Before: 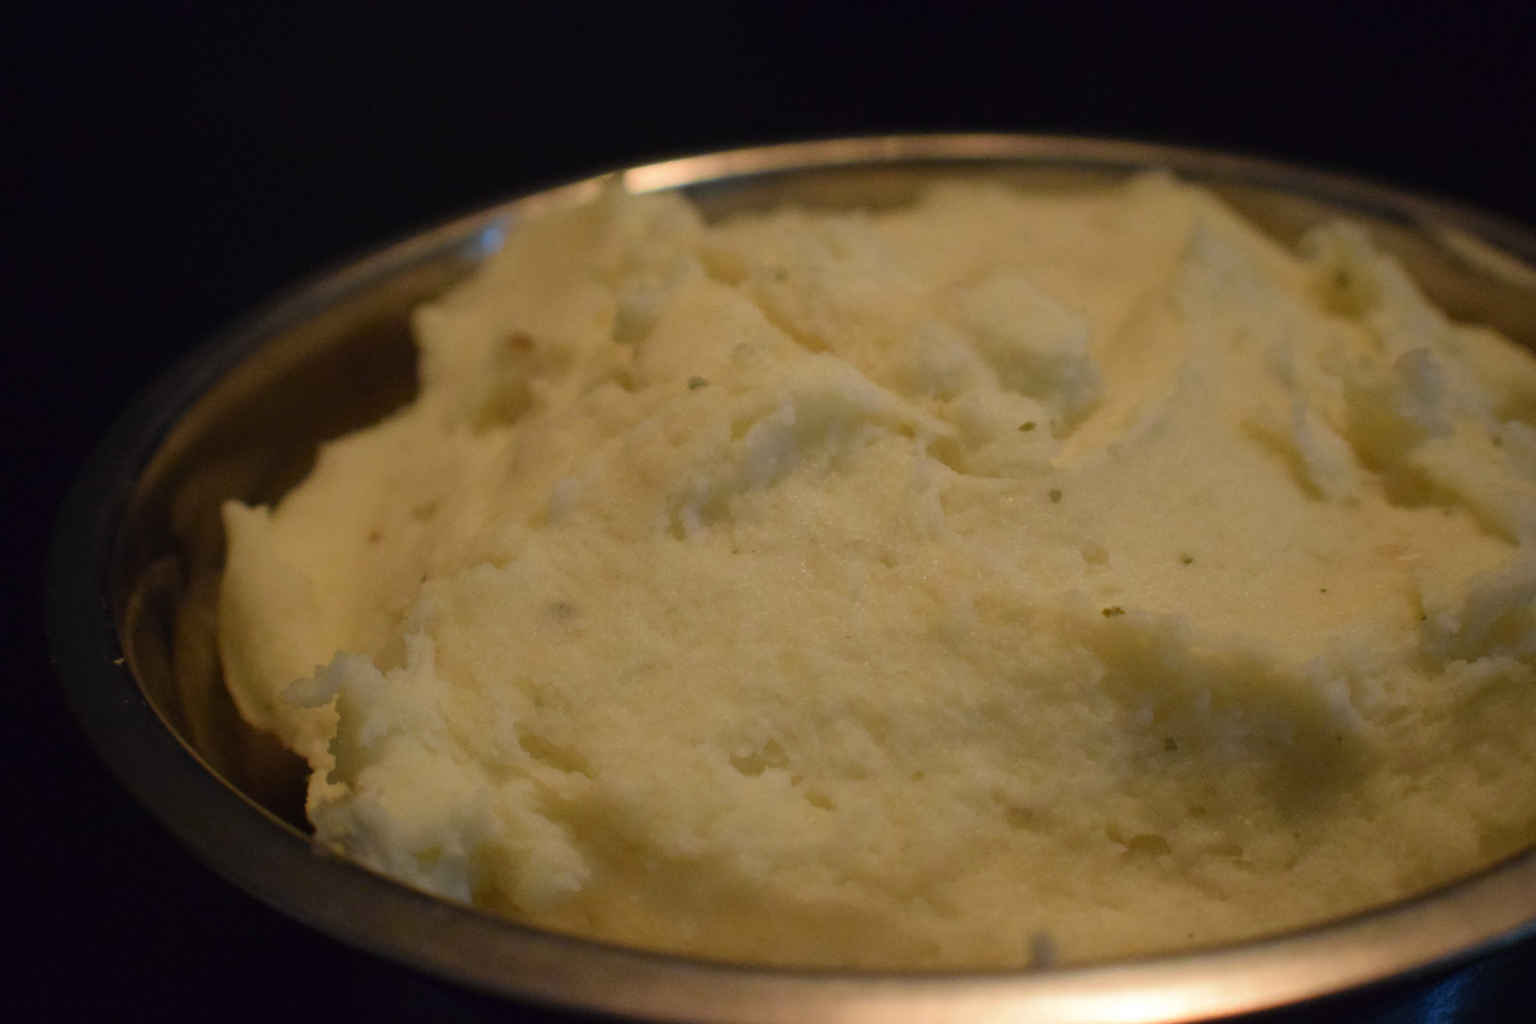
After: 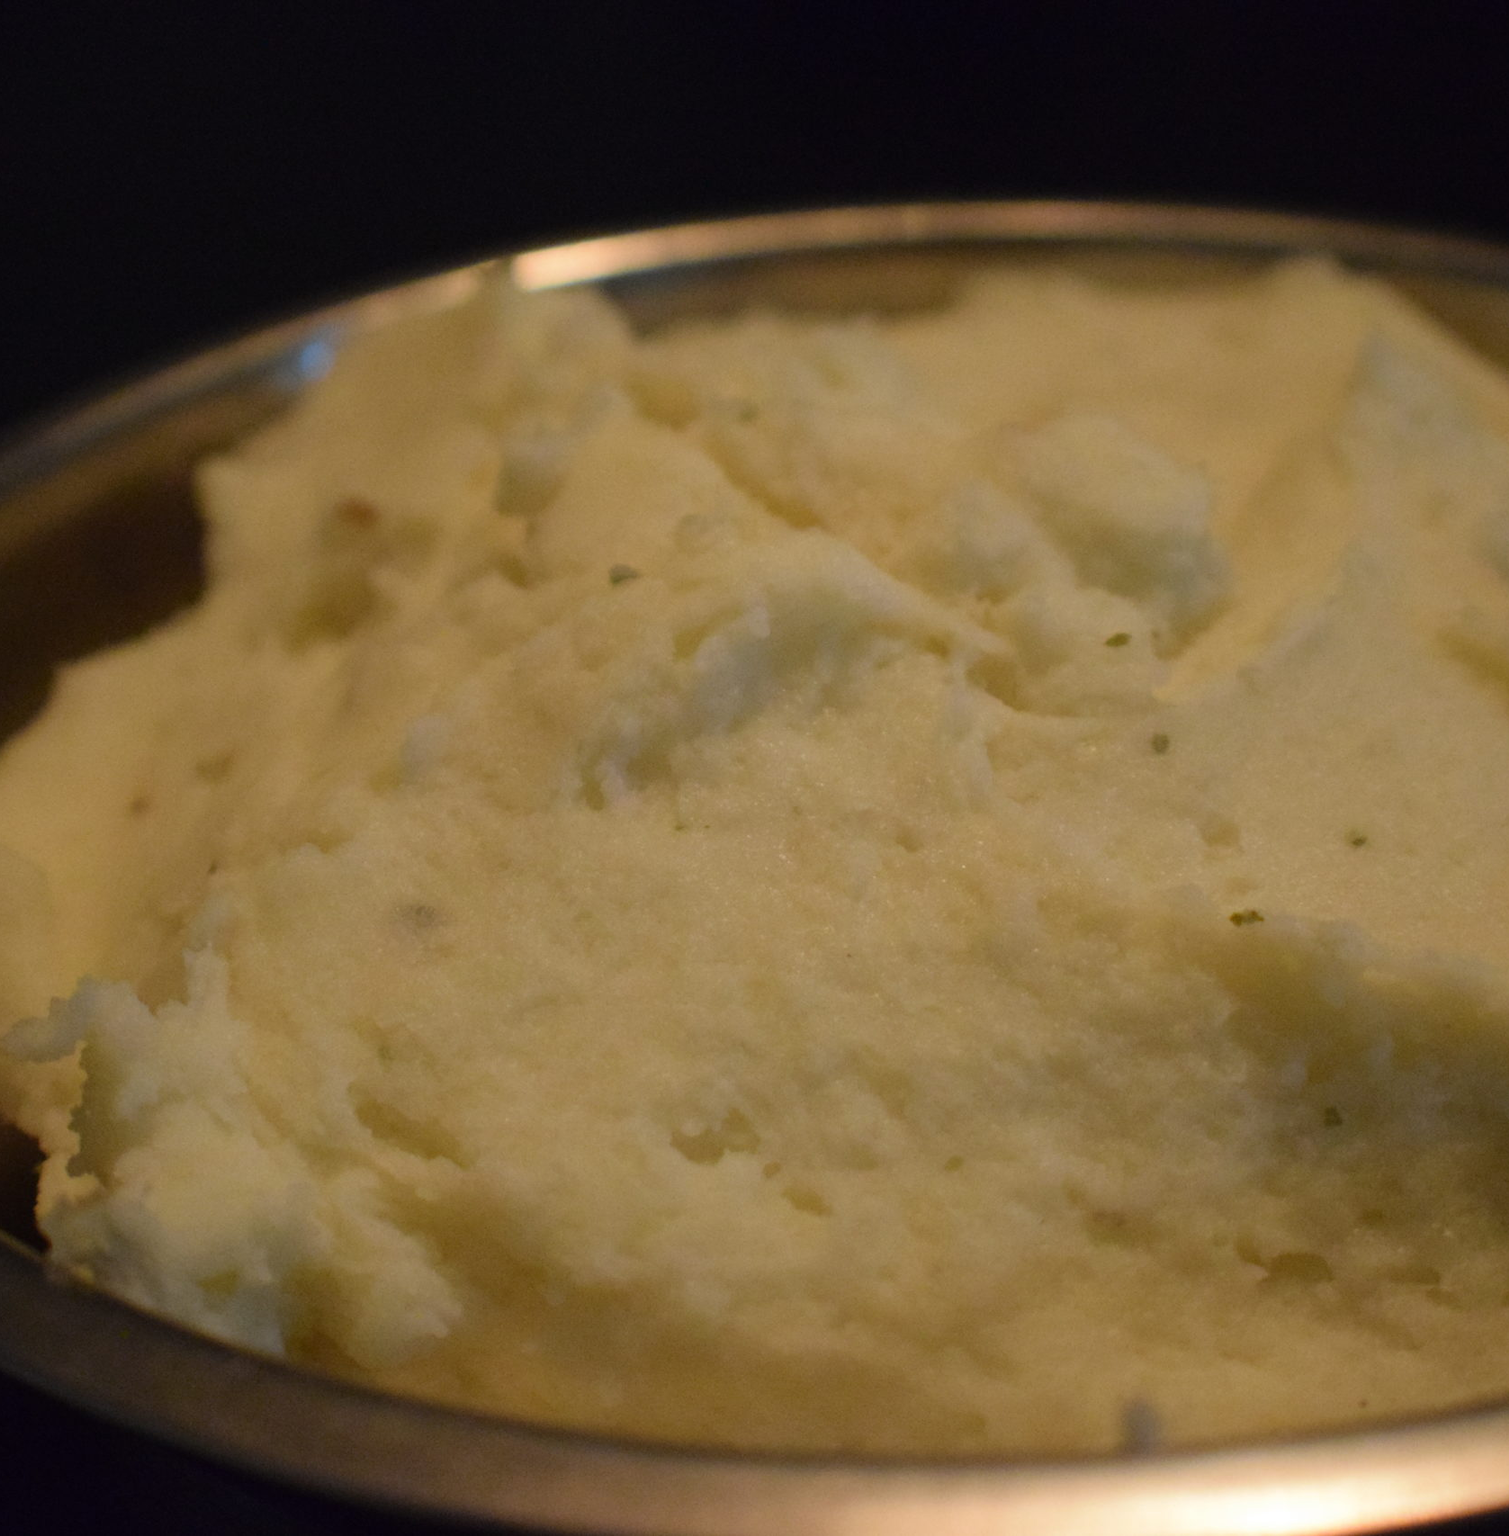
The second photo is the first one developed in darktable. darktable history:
crop and rotate: left 18.38%, right 16.103%
